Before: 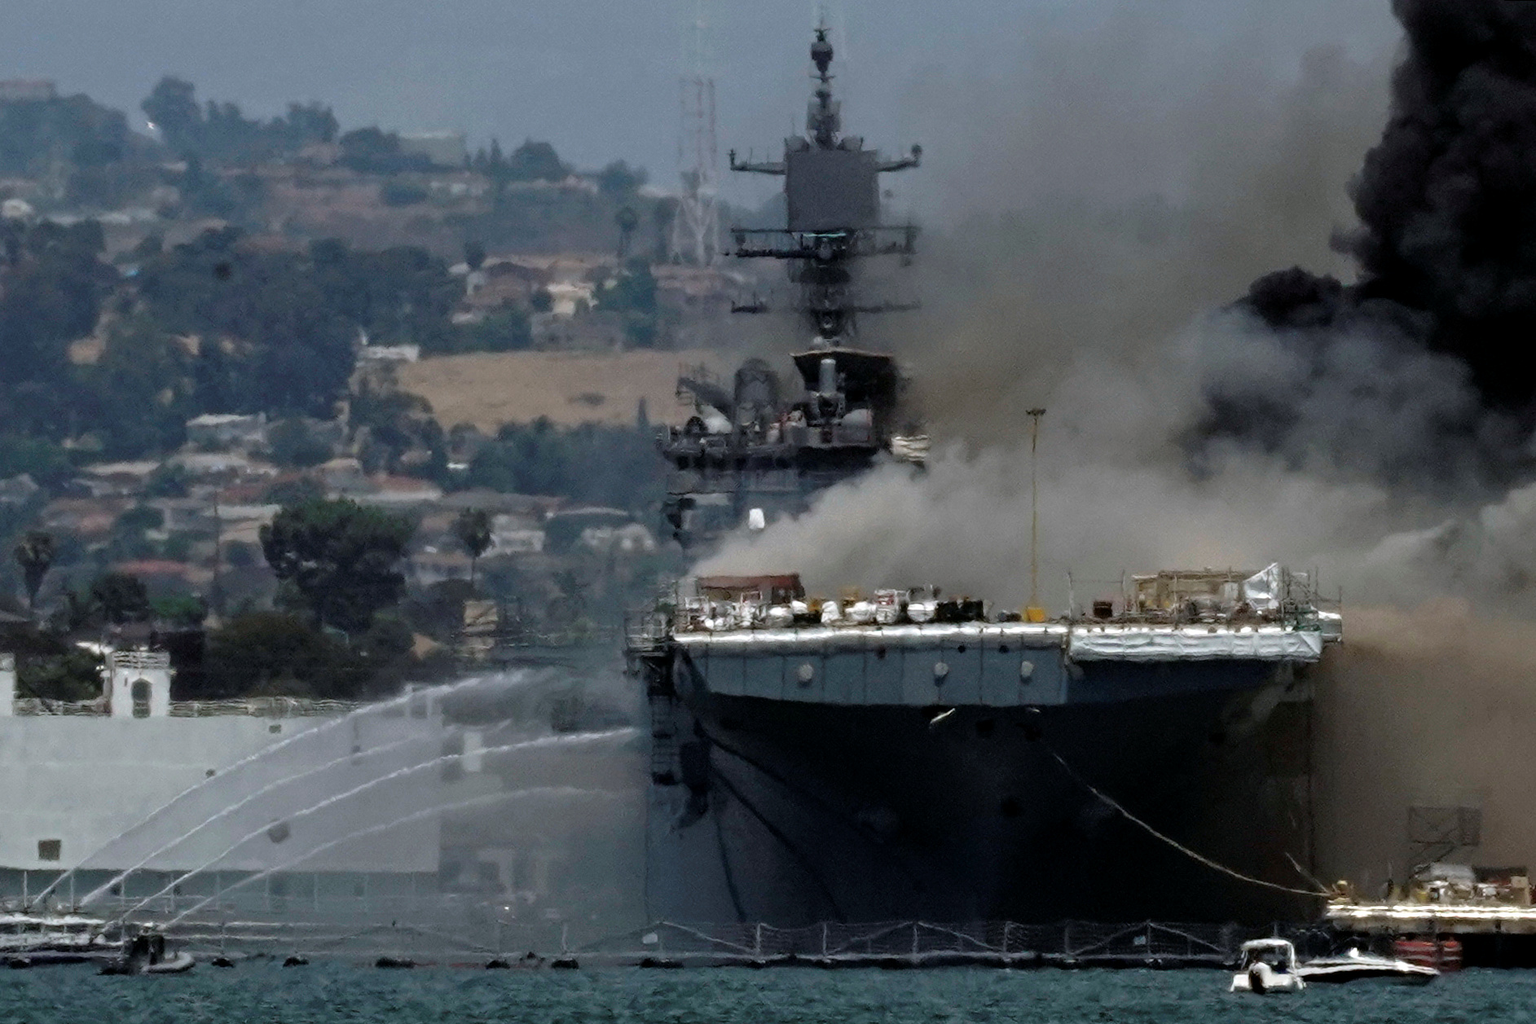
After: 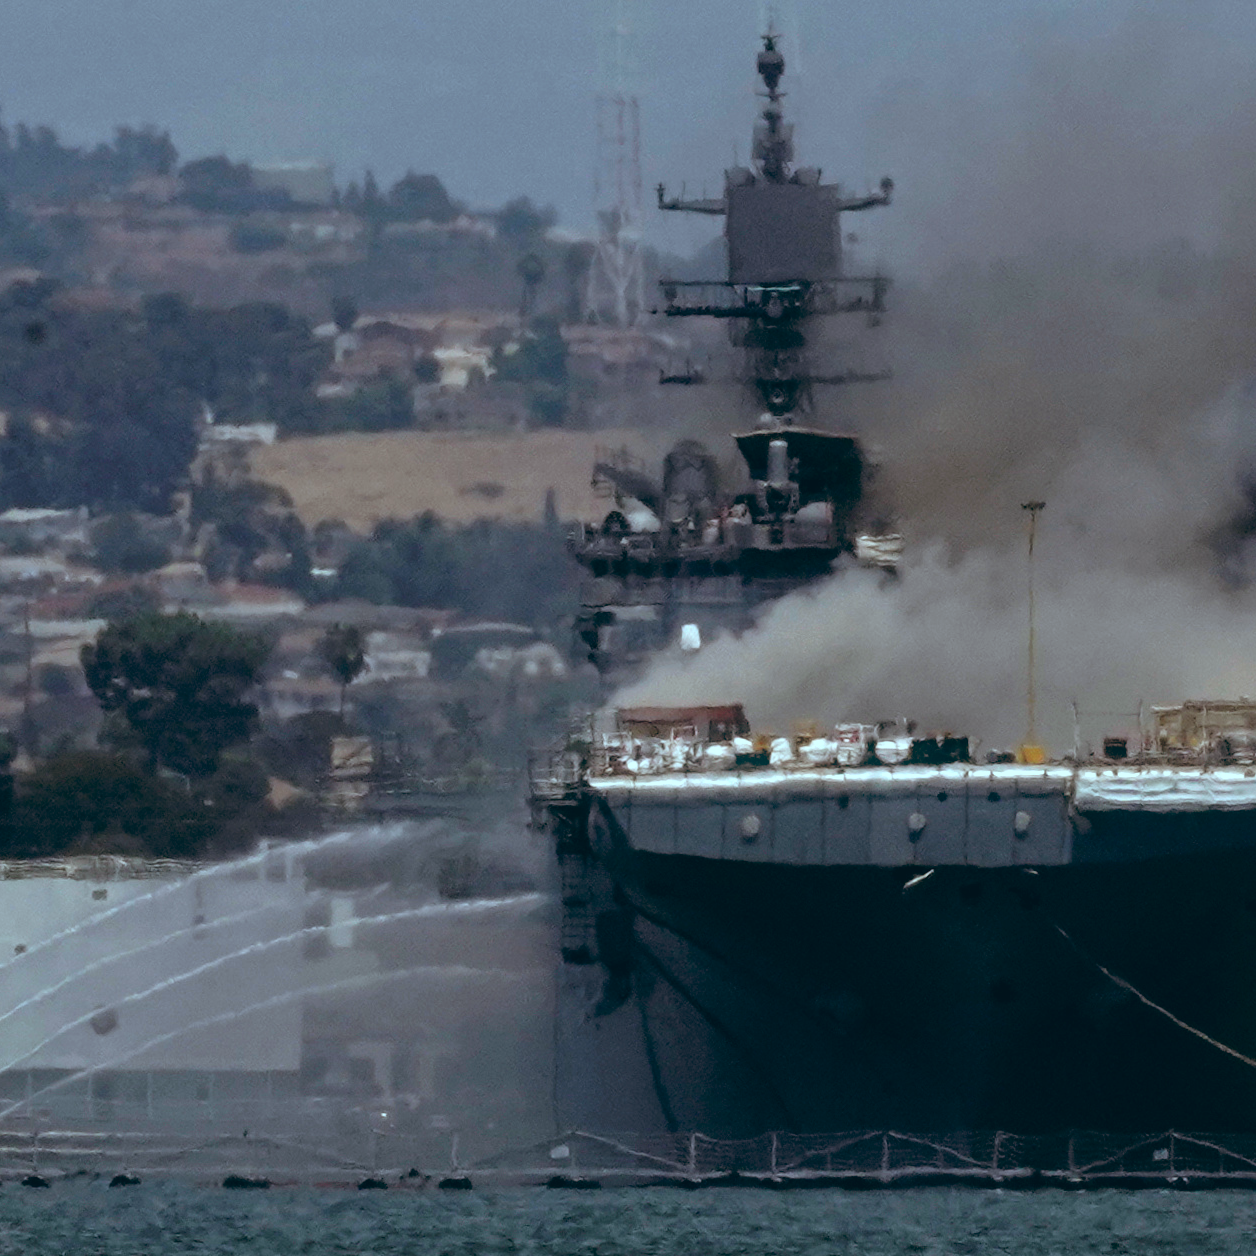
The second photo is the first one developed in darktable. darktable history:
bloom: size 5%, threshold 95%, strength 15%
crop and rotate: left 12.673%, right 20.66%
color balance: lift [1.003, 0.993, 1.001, 1.007], gamma [1.018, 1.072, 0.959, 0.928], gain [0.974, 0.873, 1.031, 1.127]
